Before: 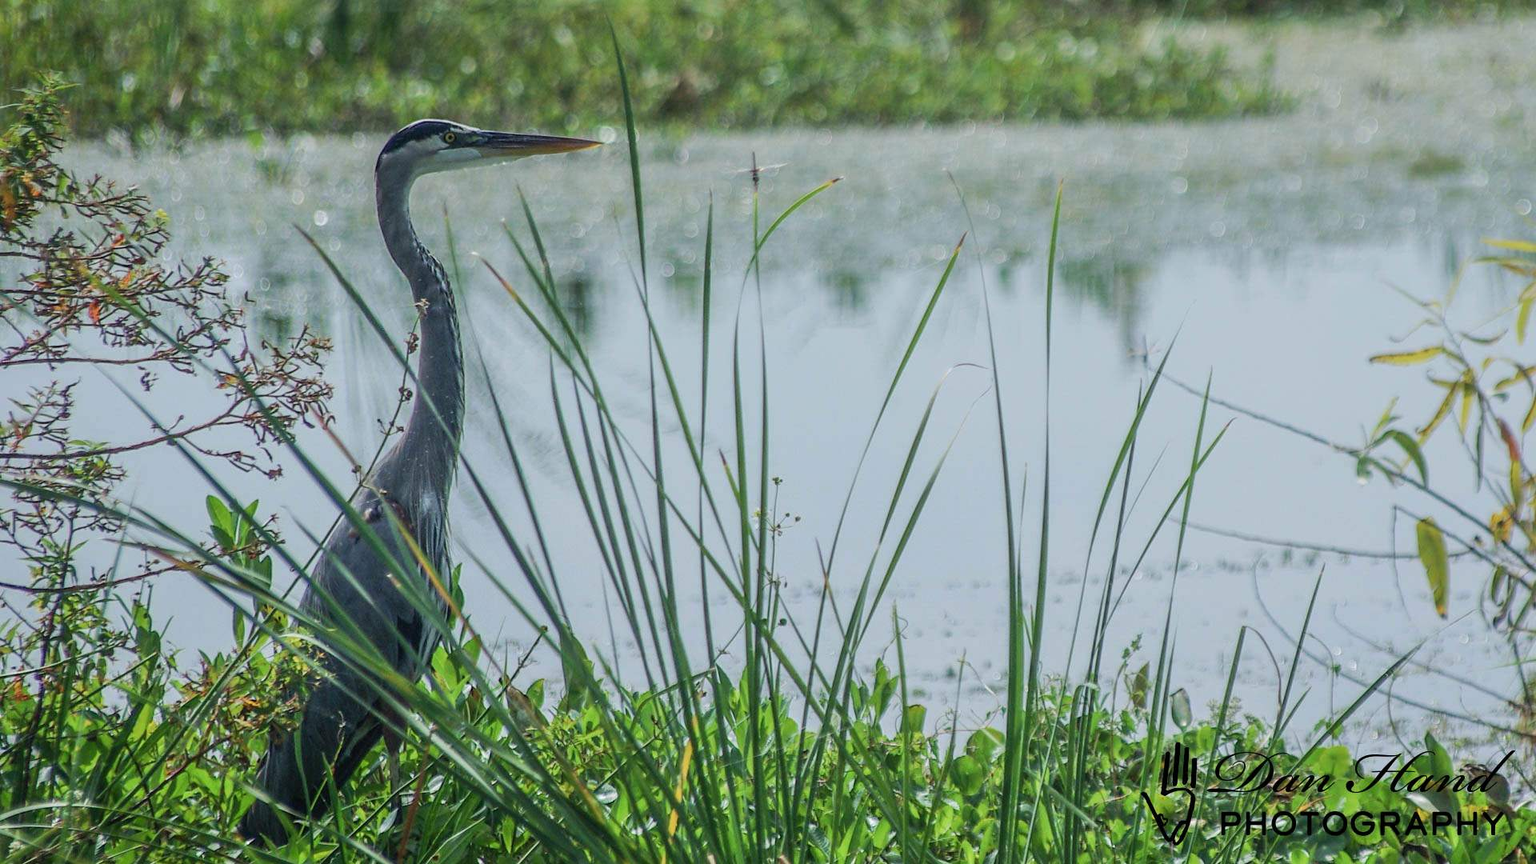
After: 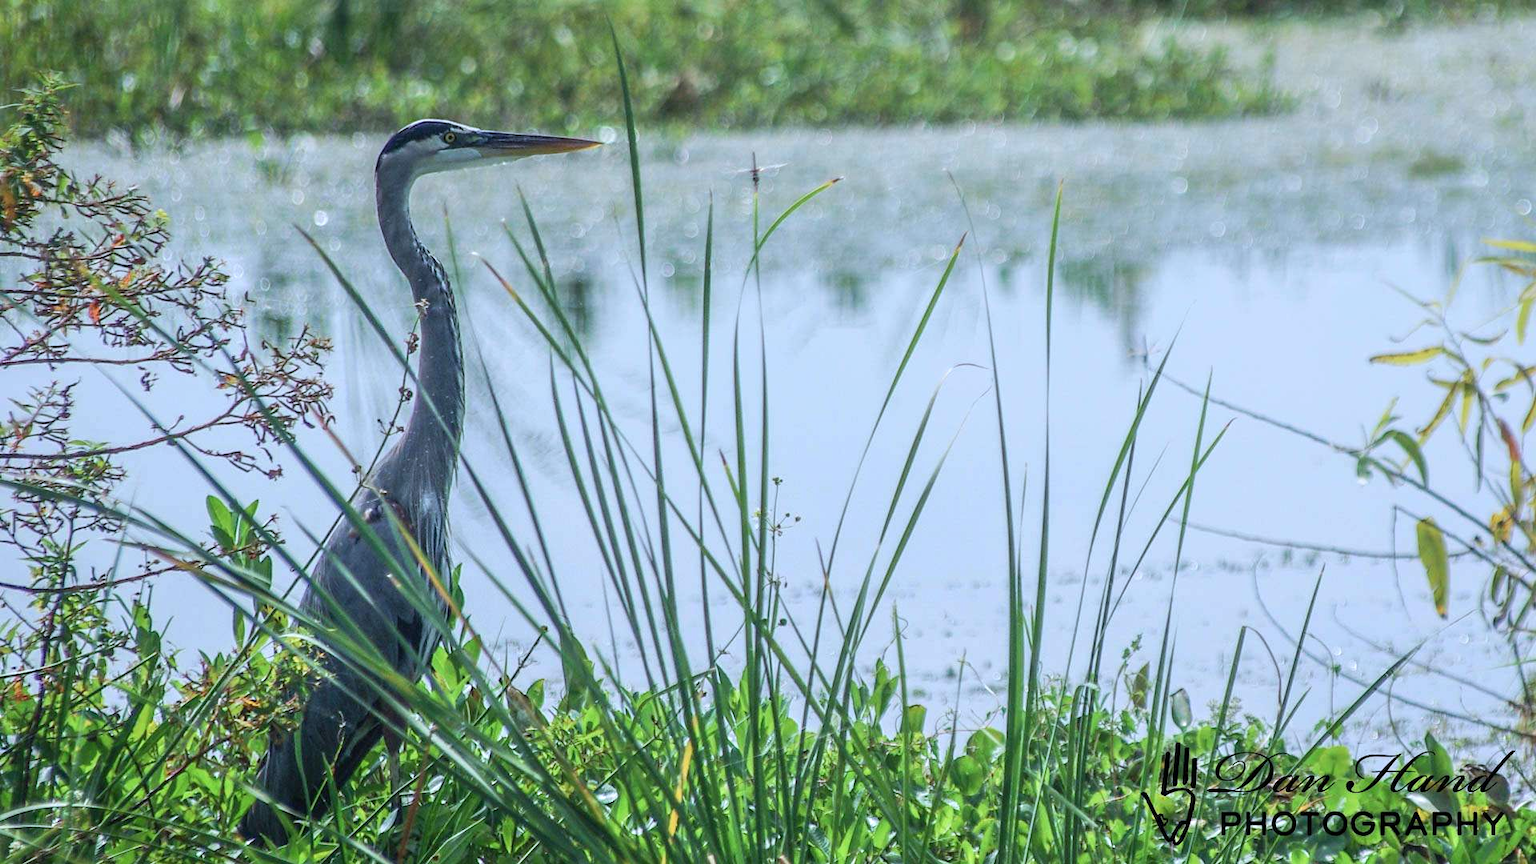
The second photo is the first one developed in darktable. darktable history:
exposure: exposure 0.376 EV, compensate highlight preservation false
color calibration: illuminant as shot in camera, x 0.358, y 0.373, temperature 4628.91 K
white balance: red 0.982, blue 1.018
